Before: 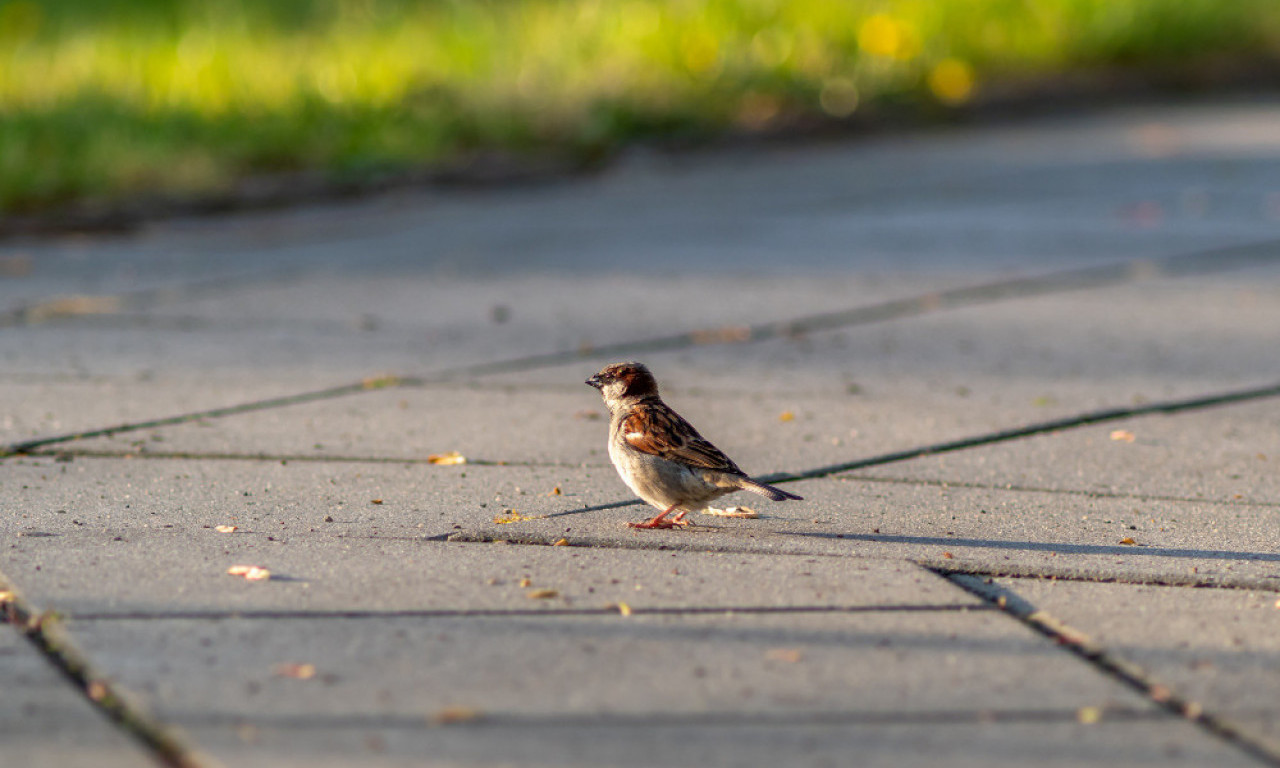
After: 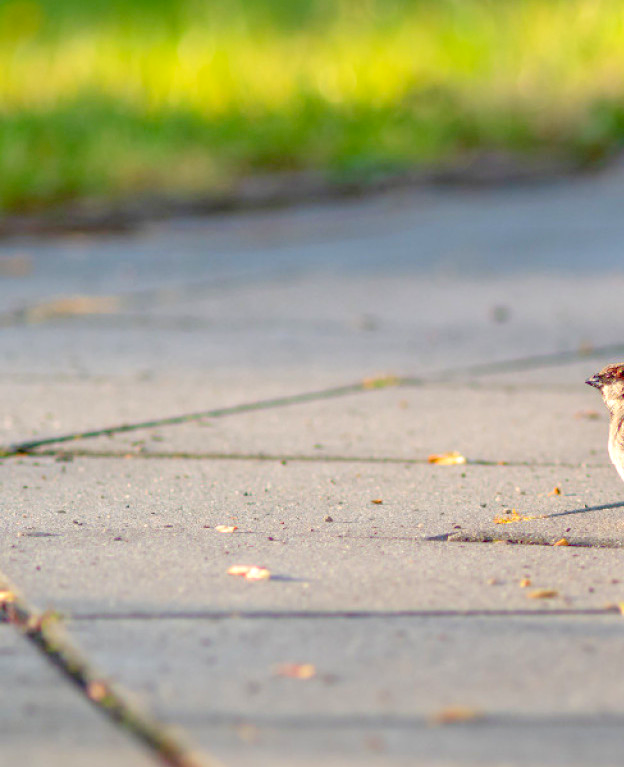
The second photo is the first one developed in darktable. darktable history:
crop and rotate: left 0.021%, top 0%, right 51.215%
levels: levels [0, 0.397, 0.955]
